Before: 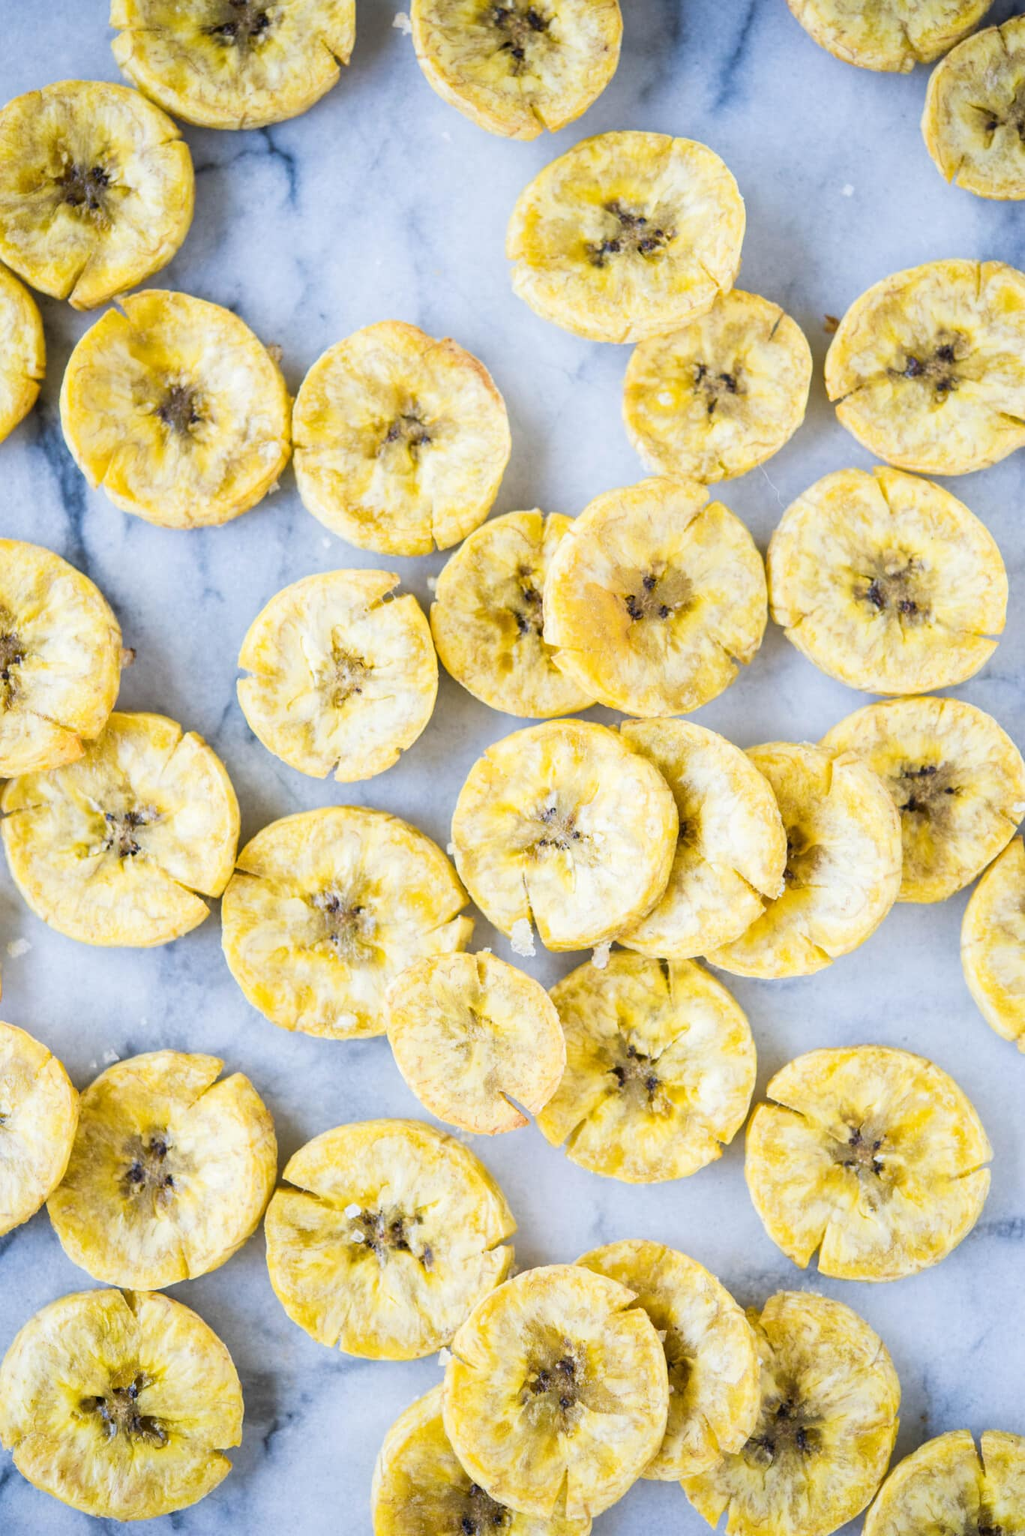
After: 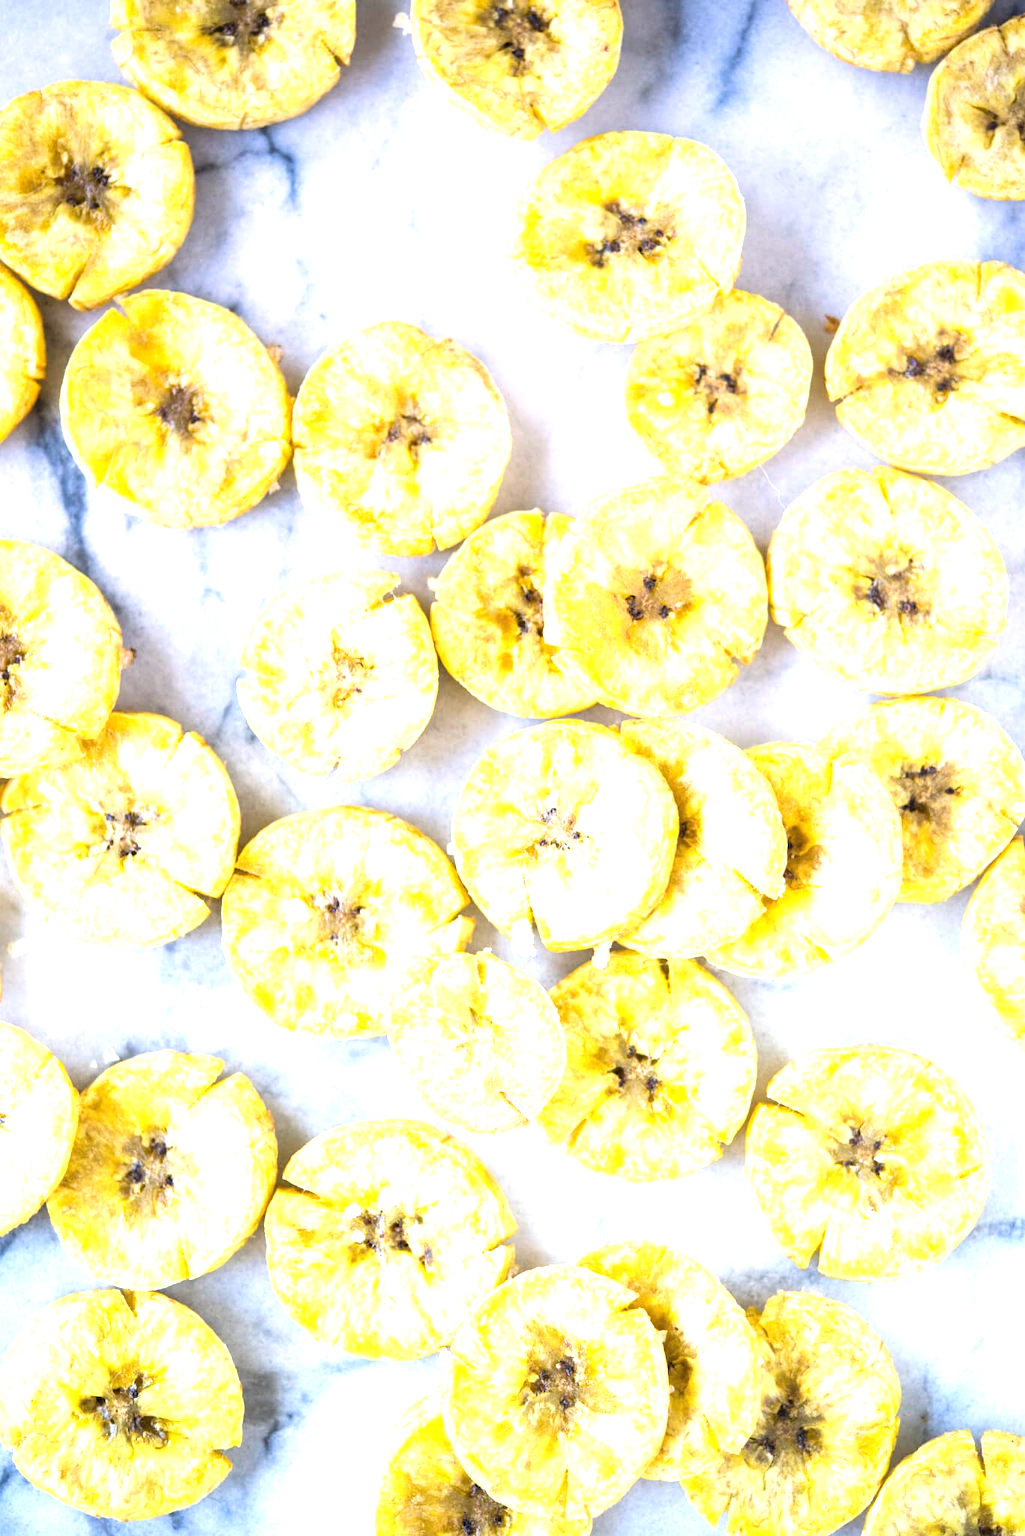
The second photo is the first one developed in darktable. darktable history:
graduated density: density 0.38 EV, hardness 21%, rotation -6.11°, saturation 32%
exposure: black level correction 0, exposure 1.125 EV, compensate exposure bias true, compensate highlight preservation false
